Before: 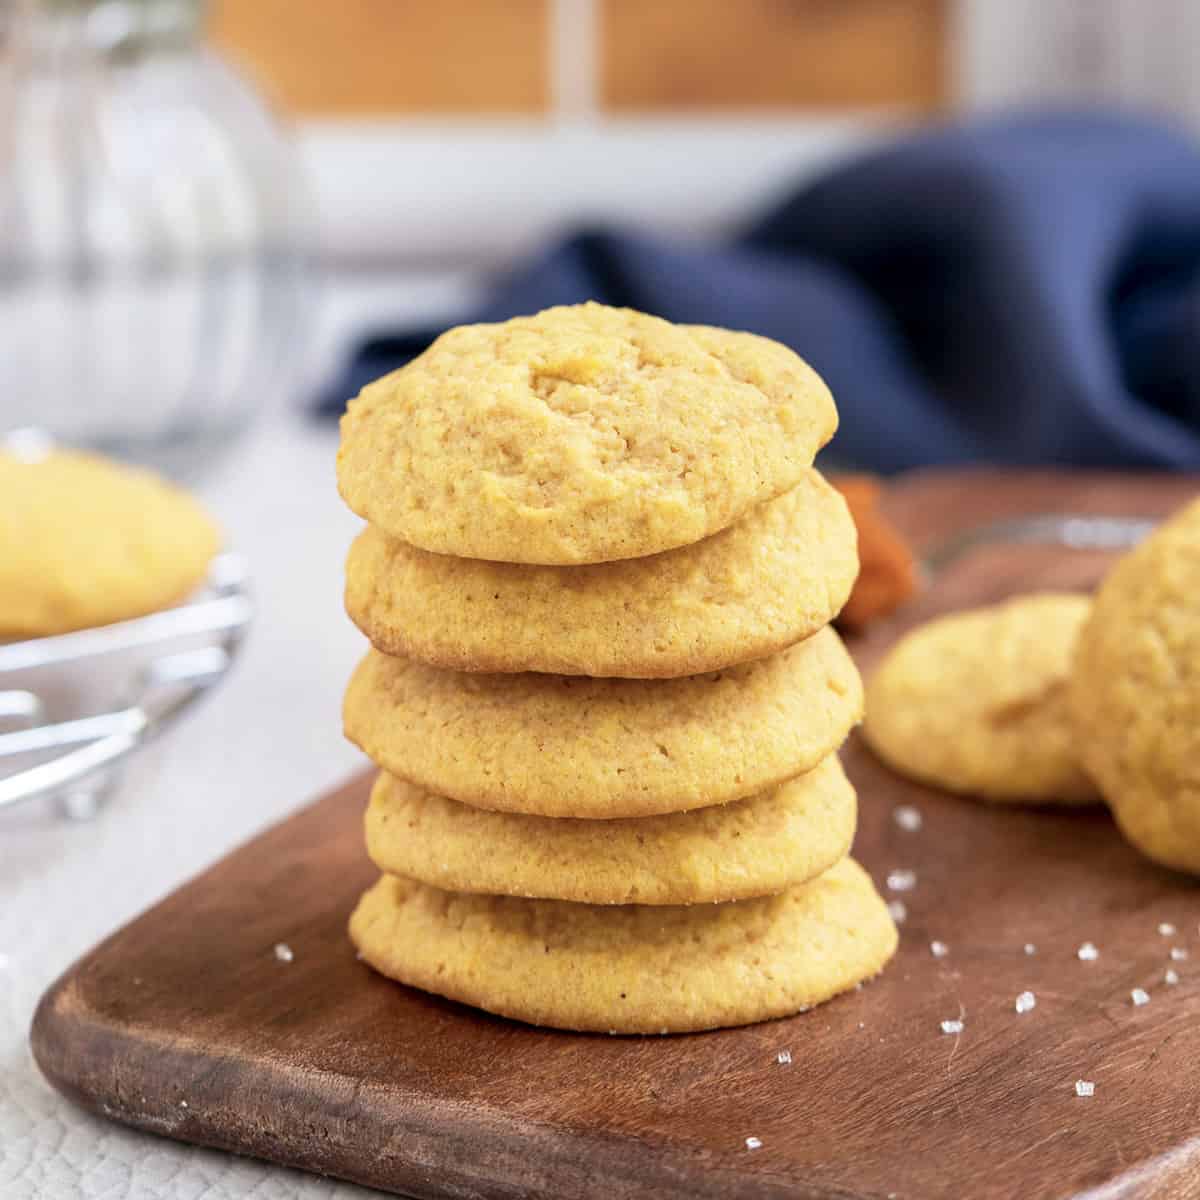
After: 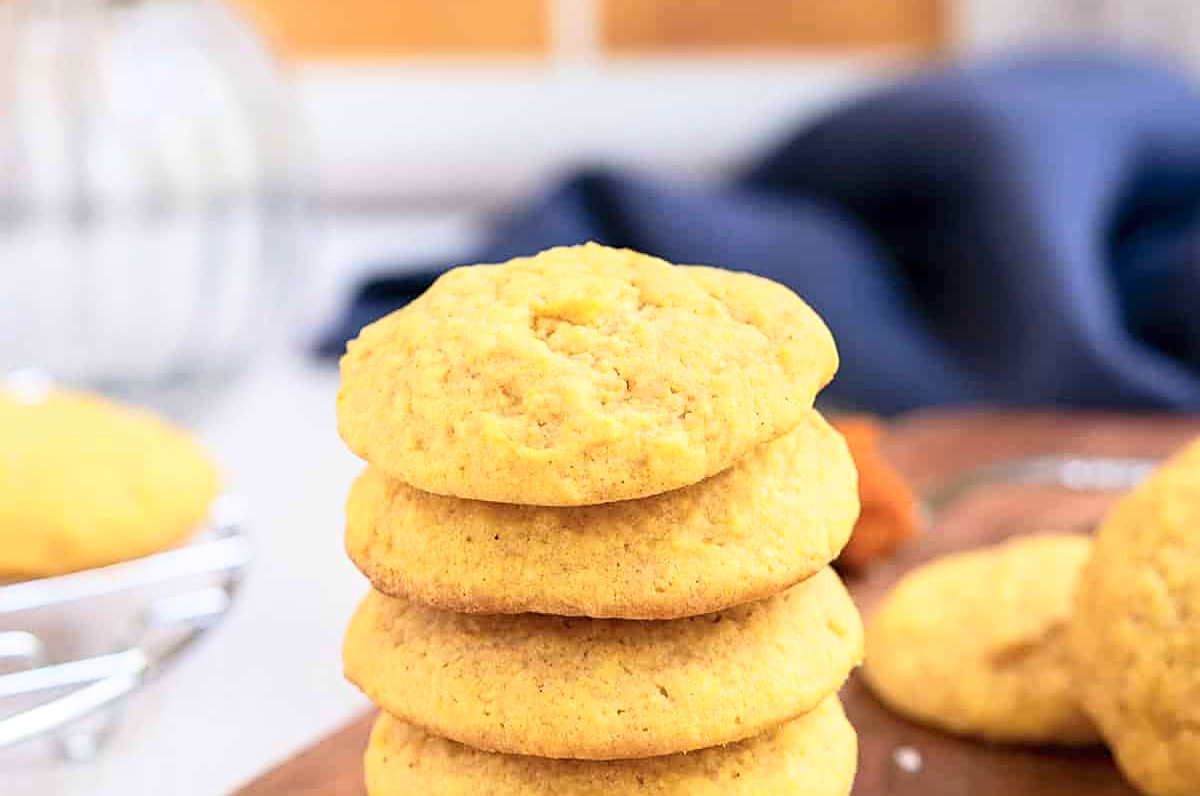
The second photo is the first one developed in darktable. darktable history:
sharpen: on, module defaults
contrast brightness saturation: contrast 0.2, brightness 0.166, saturation 0.221
crop and rotate: top 4.933%, bottom 28.709%
